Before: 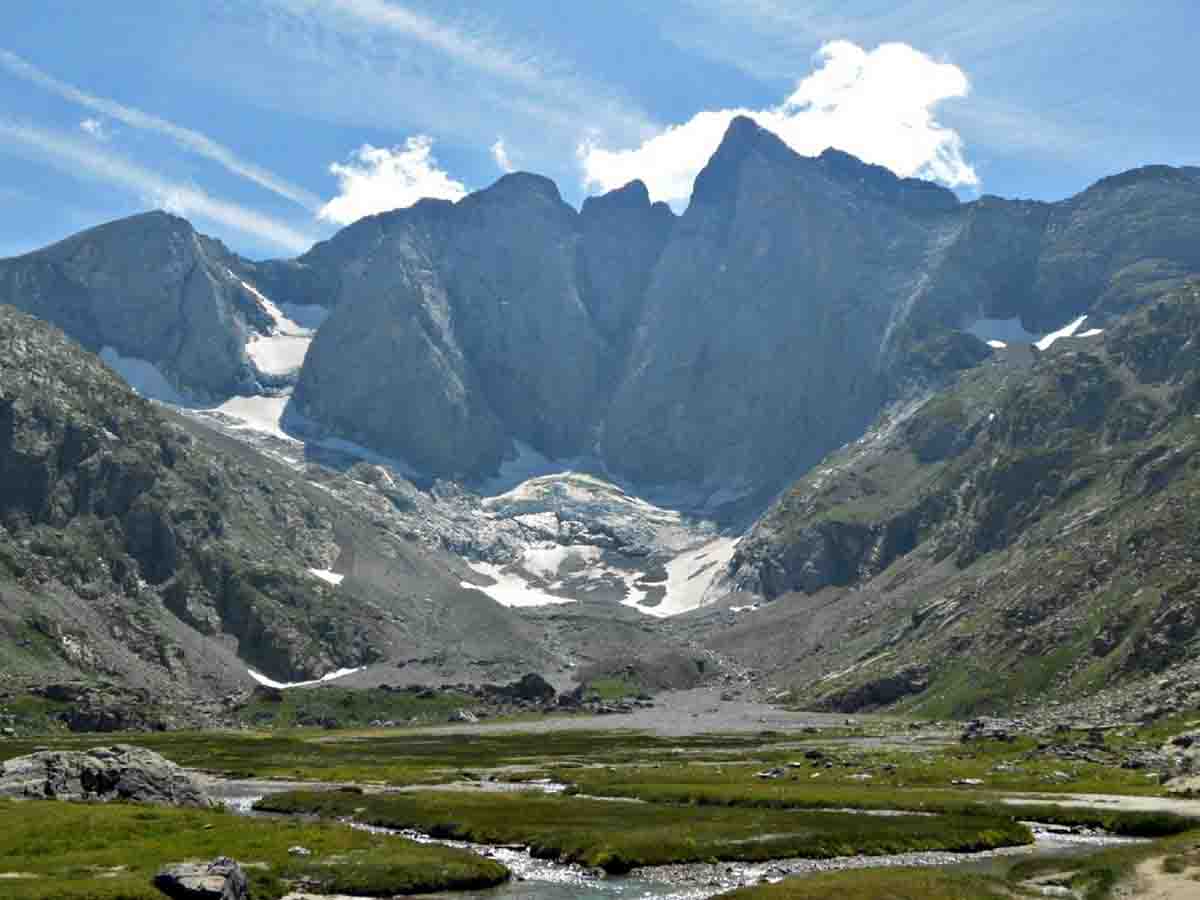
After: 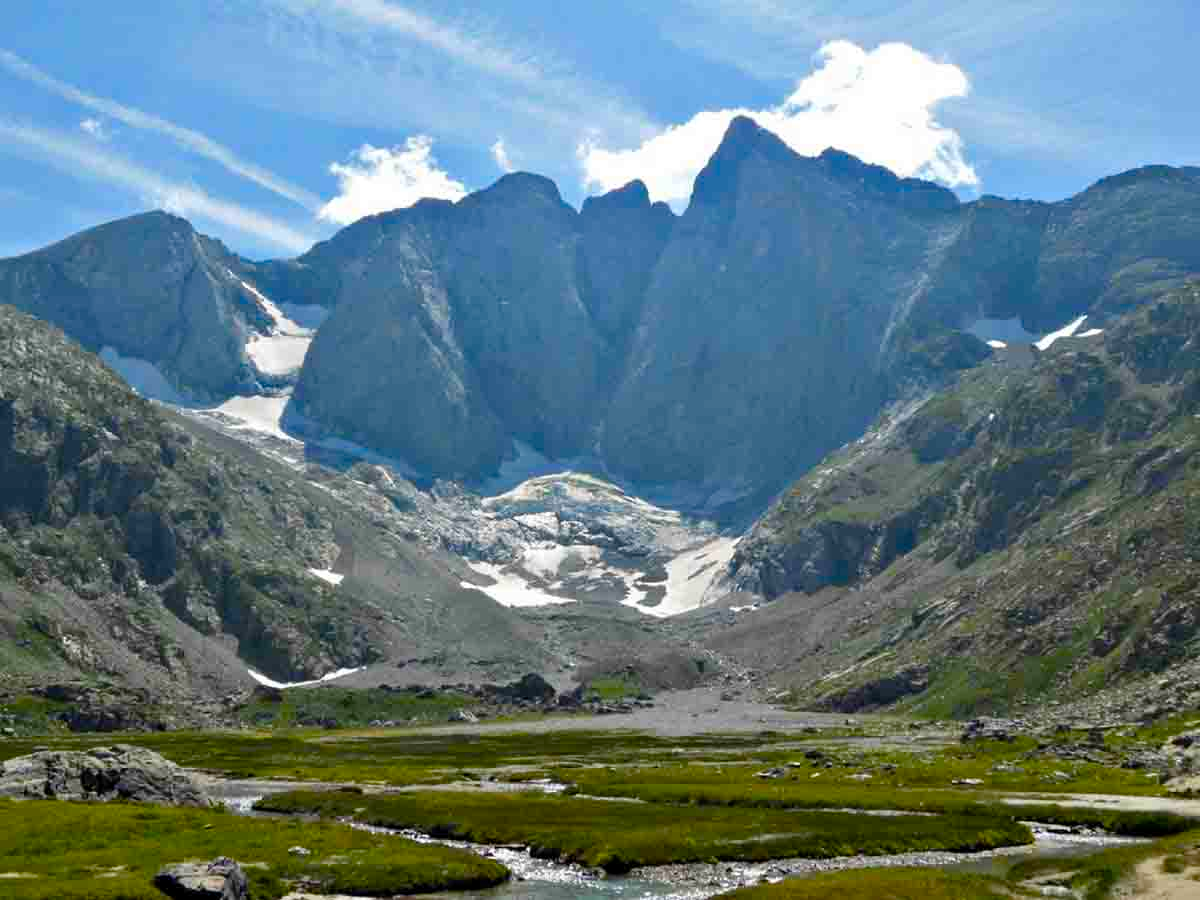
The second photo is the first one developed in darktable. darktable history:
color balance rgb: power › hue 74.63°, perceptual saturation grading › global saturation 21.287%, perceptual saturation grading › highlights -19.941%, perceptual saturation grading › shadows 29.586%, global vibrance 20%
